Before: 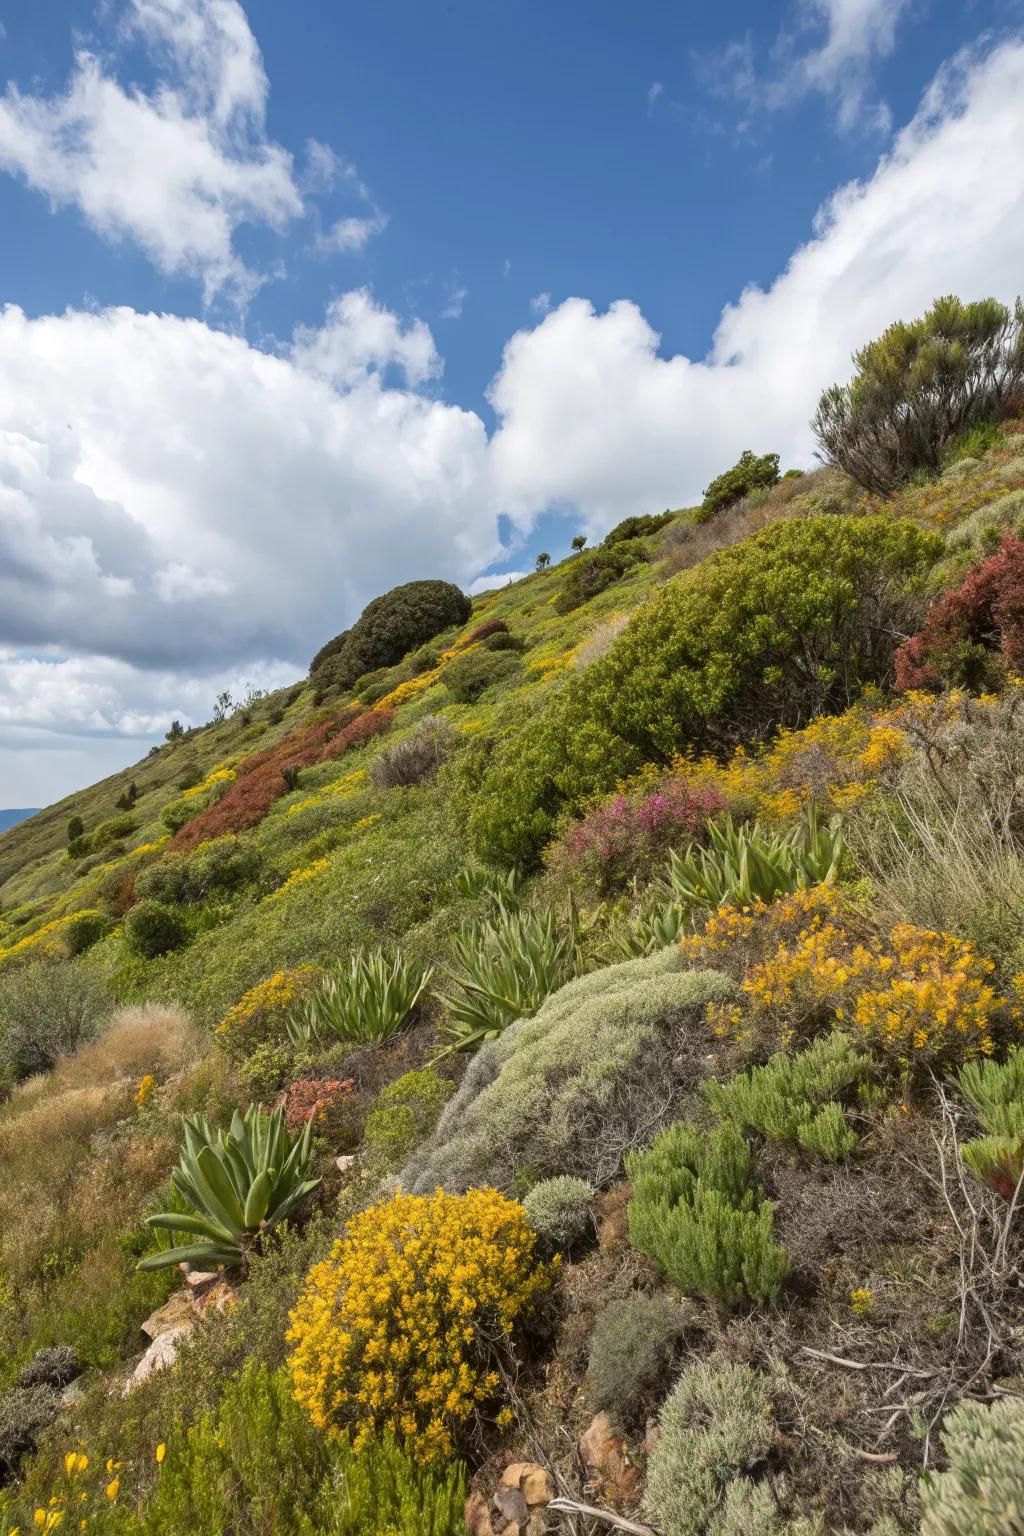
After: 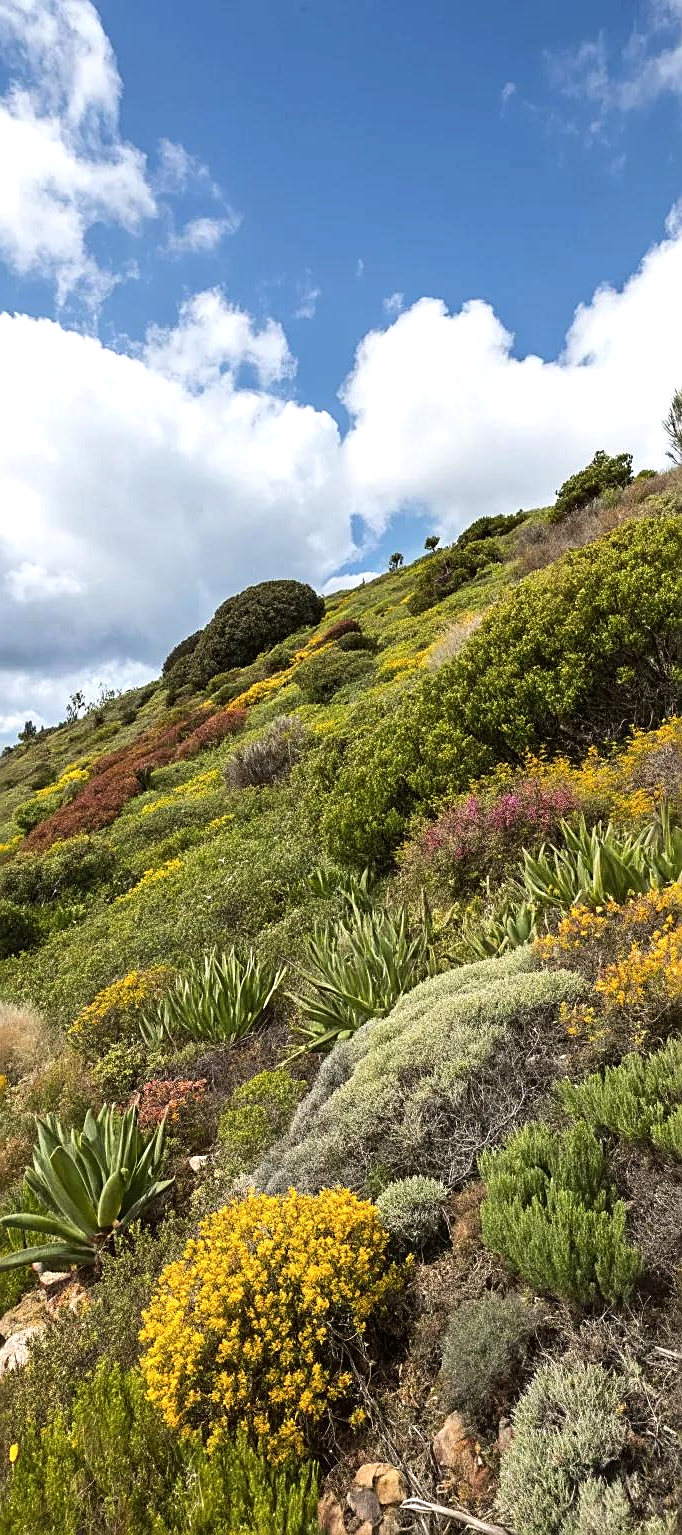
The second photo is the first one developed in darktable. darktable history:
sharpen: amount 0.582
crop and rotate: left 14.45%, right 18.897%
tone equalizer: -8 EV -0.453 EV, -7 EV -0.369 EV, -6 EV -0.37 EV, -5 EV -0.22 EV, -3 EV 0.232 EV, -2 EV 0.361 EV, -1 EV 0.399 EV, +0 EV 0.401 EV, edges refinement/feathering 500, mask exposure compensation -1.57 EV, preserve details no
